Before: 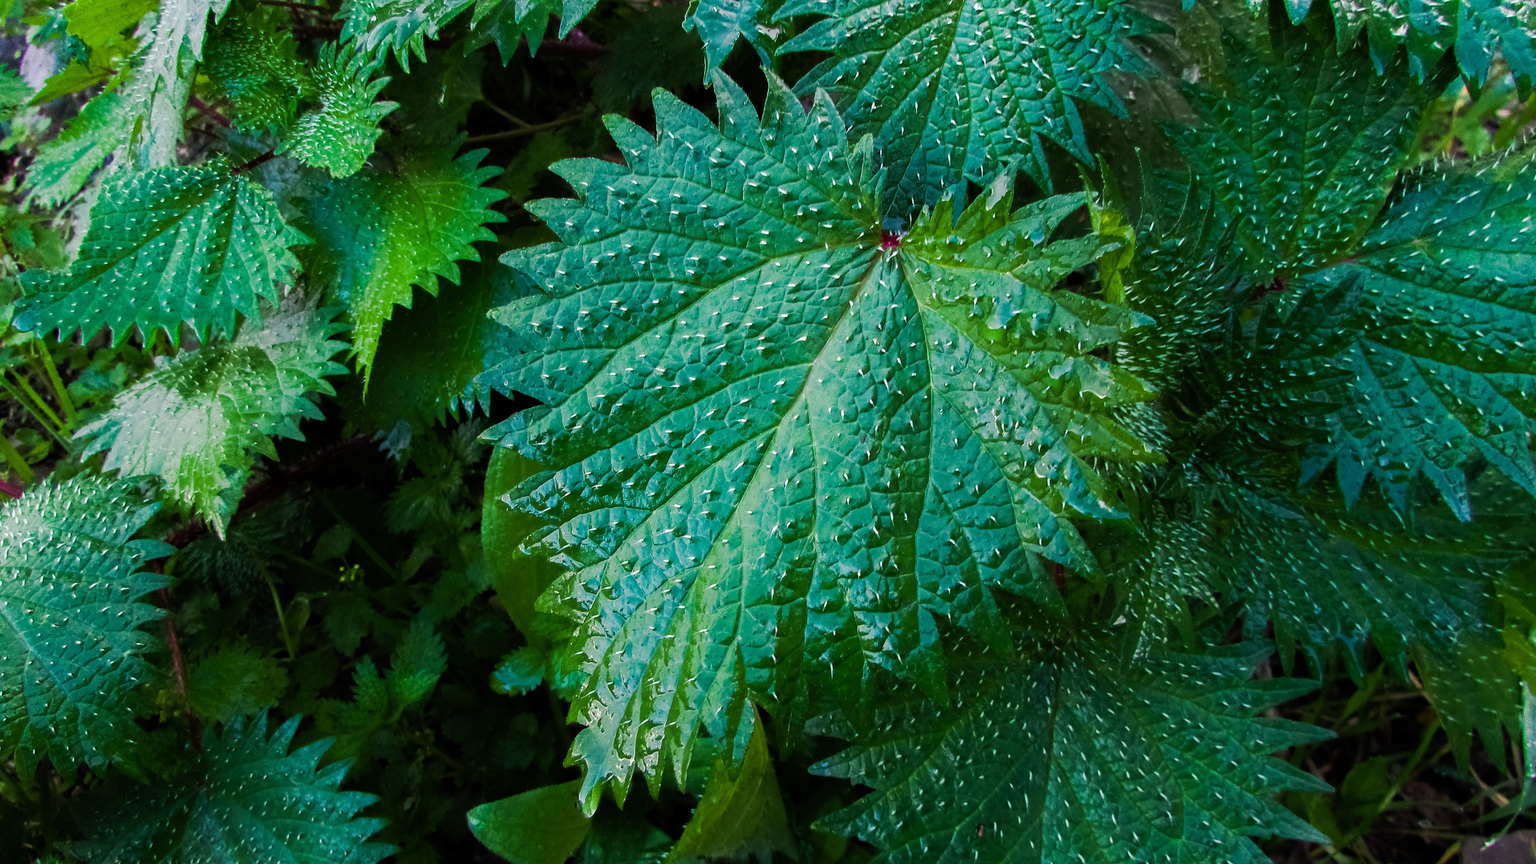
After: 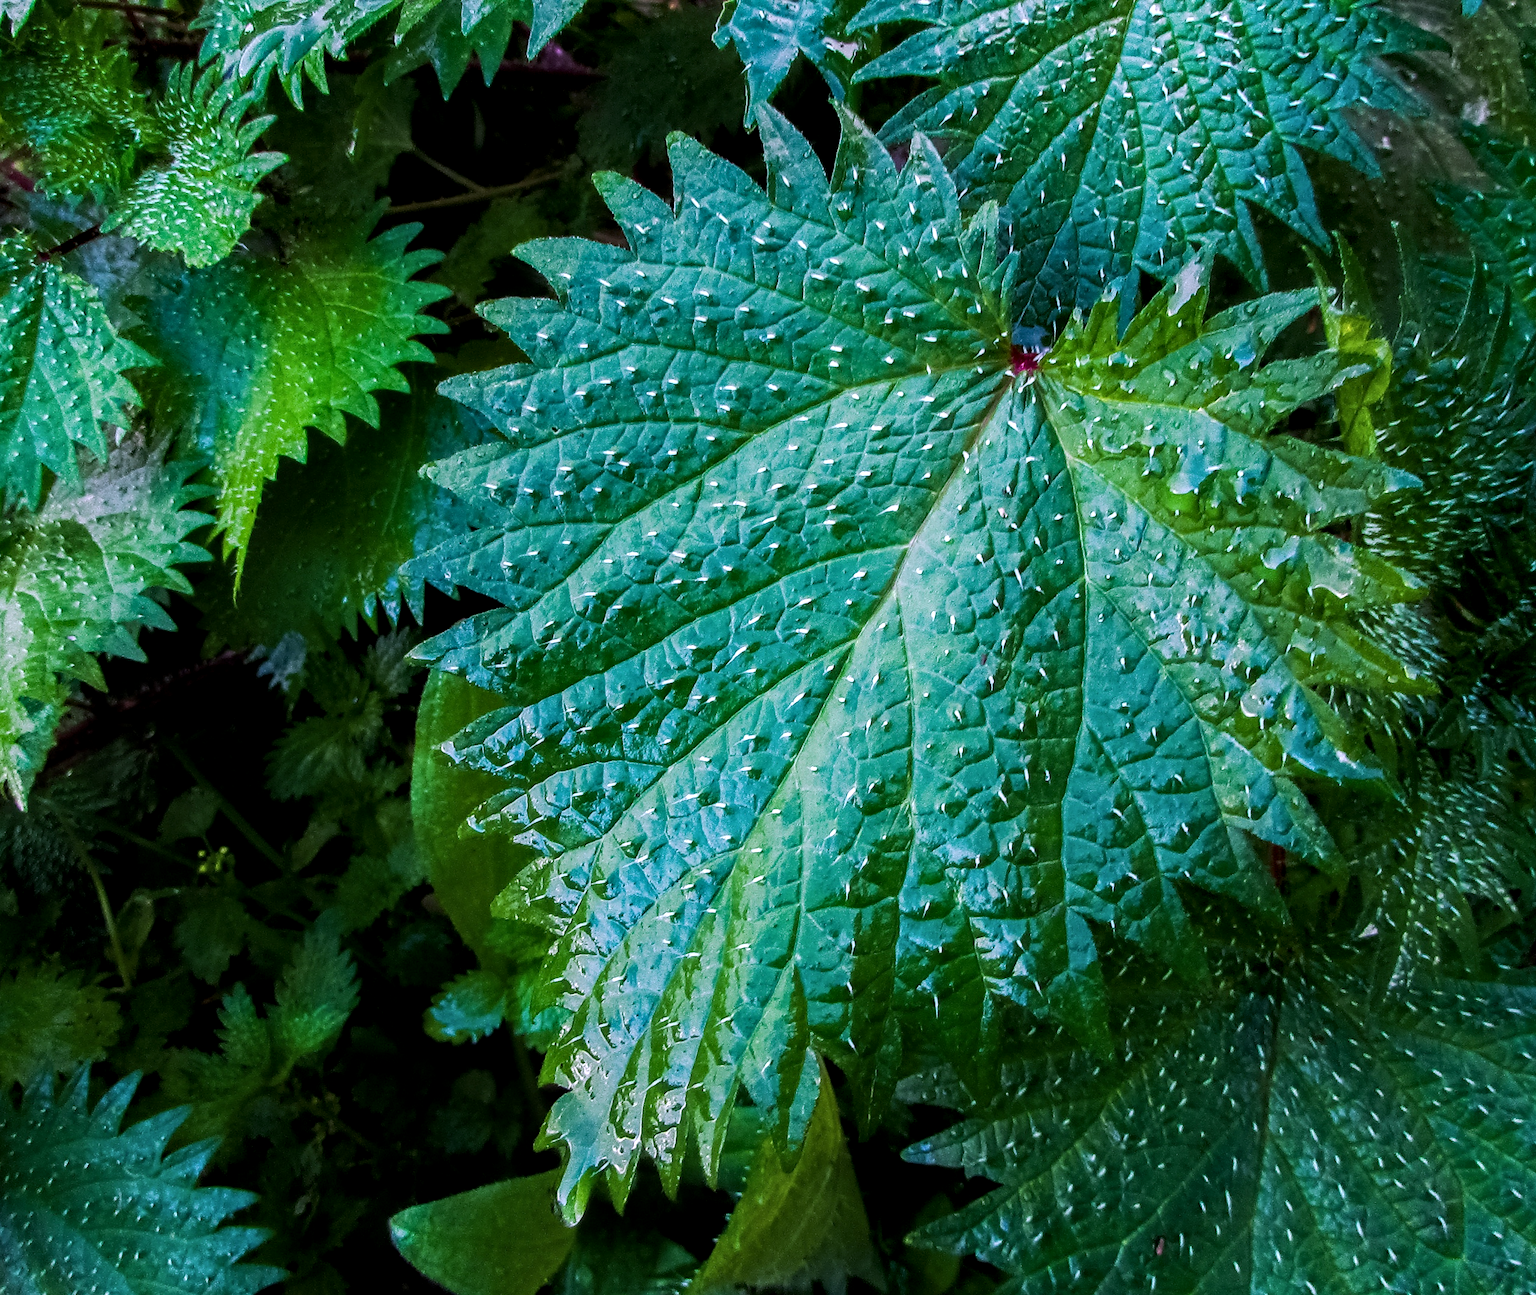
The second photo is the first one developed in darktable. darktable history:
crop and rotate: left 13.537%, right 19.796%
local contrast: detail 130%
white balance: red 1.042, blue 1.17
